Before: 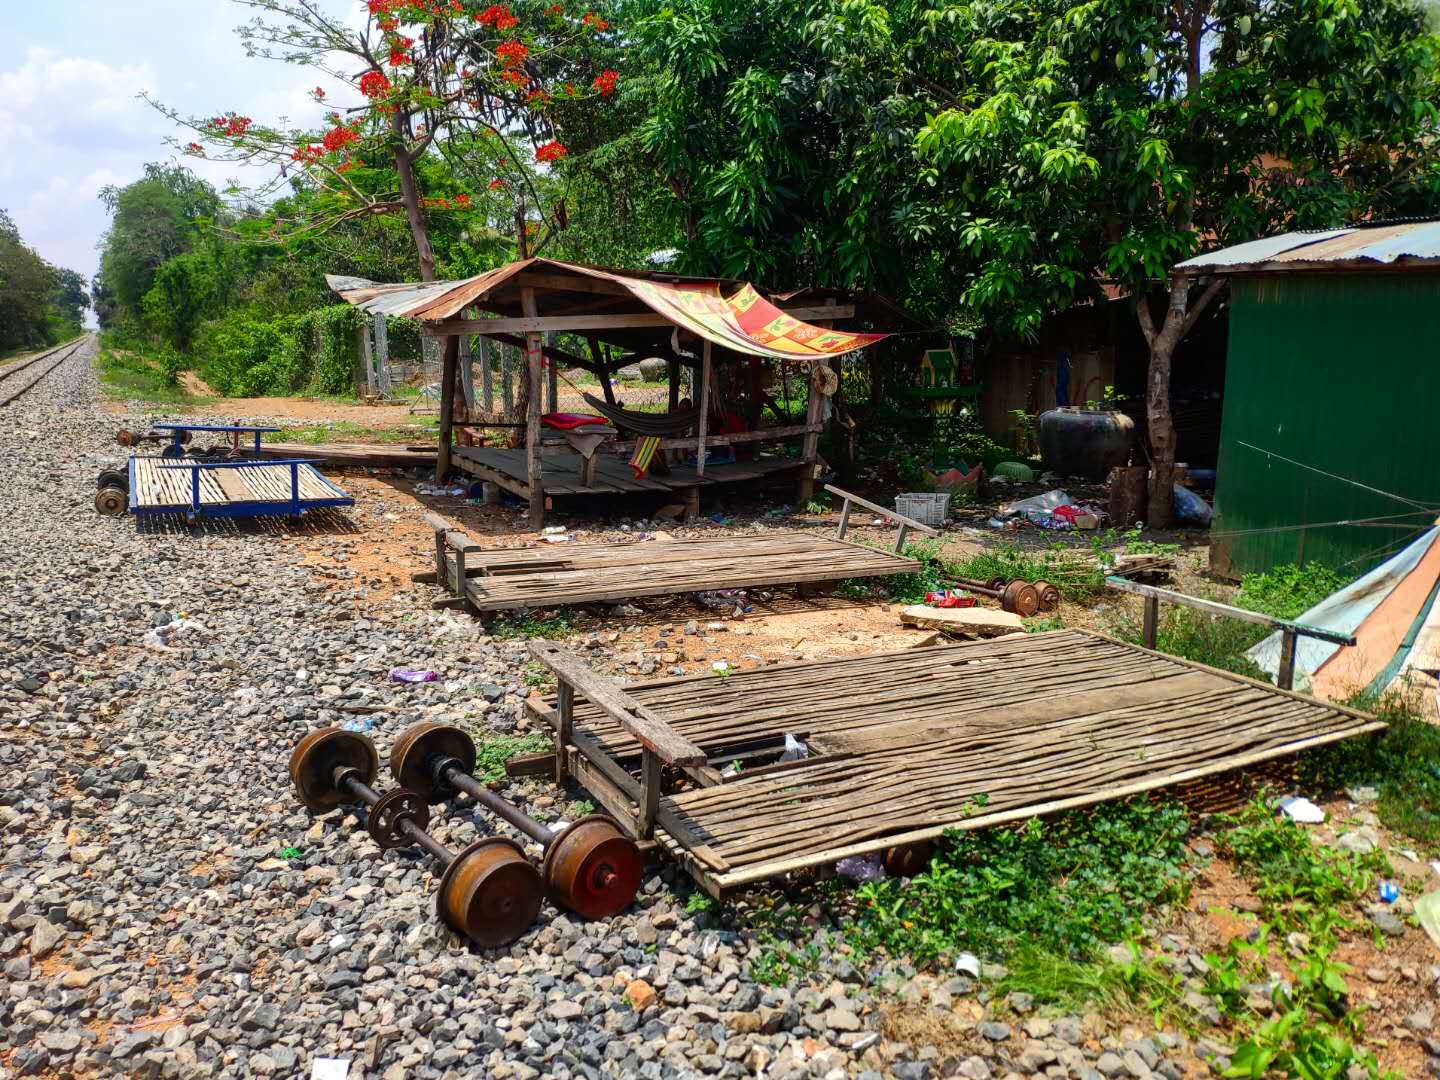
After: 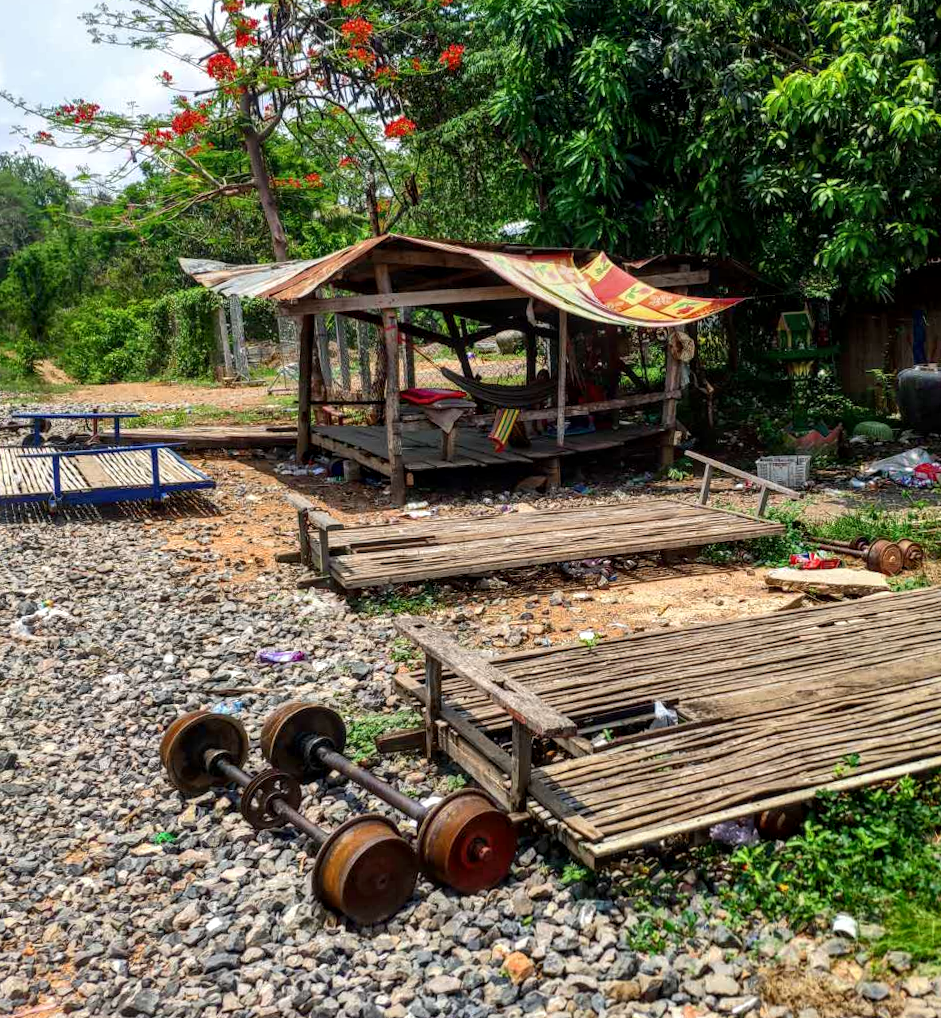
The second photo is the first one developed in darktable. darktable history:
crop and rotate: left 8.786%, right 24.548%
rotate and perspective: rotation -2°, crop left 0.022, crop right 0.978, crop top 0.049, crop bottom 0.951
local contrast: detail 130%
